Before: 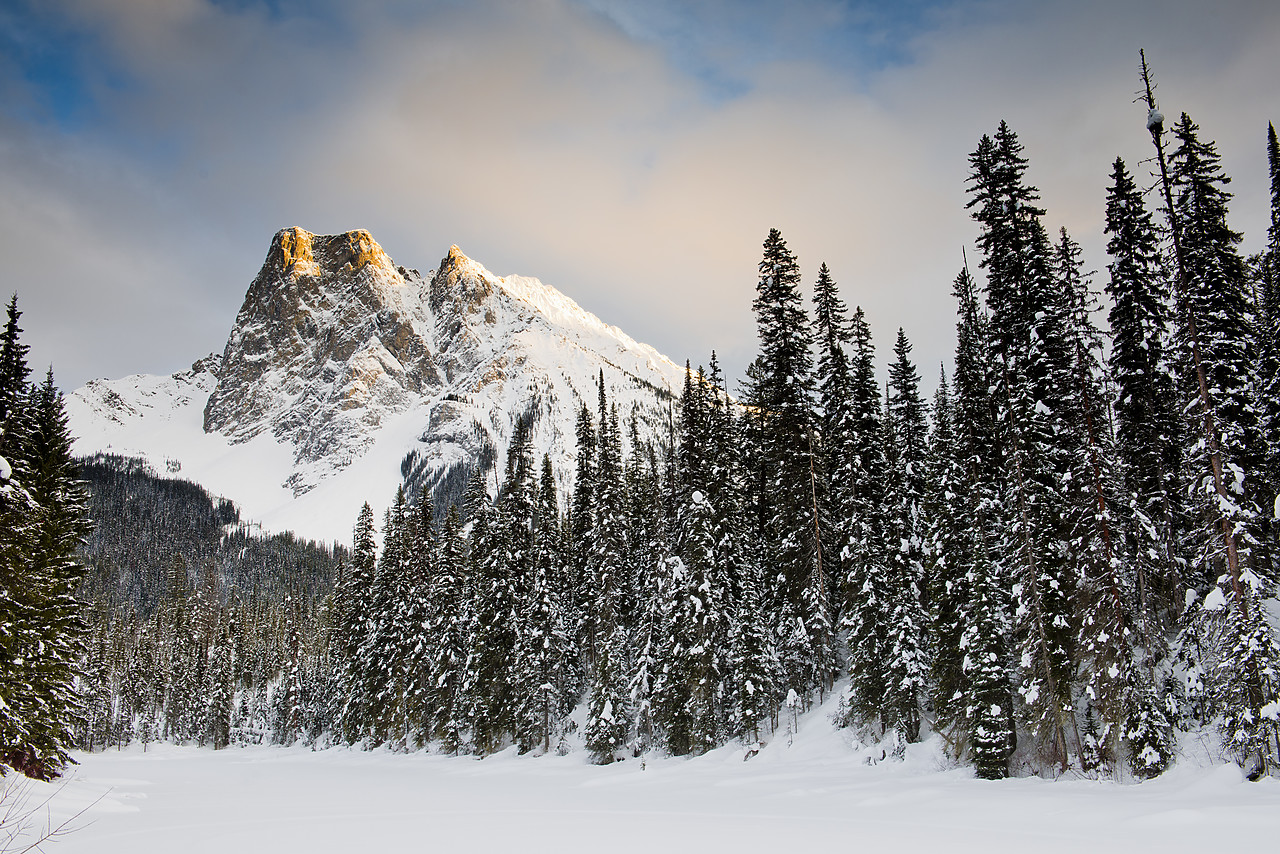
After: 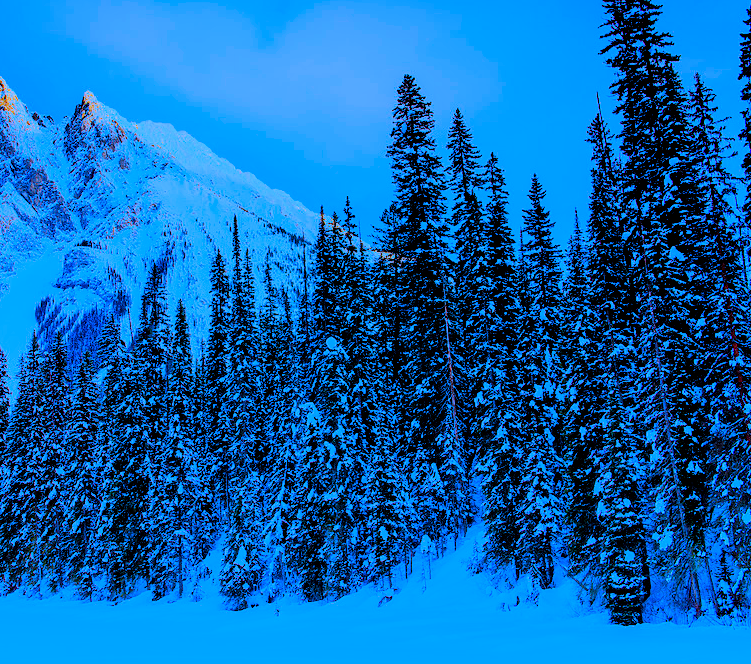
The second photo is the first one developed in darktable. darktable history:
local contrast: detail 130%
crop and rotate: left 28.616%, top 18.079%, right 12.68%, bottom 4.074%
color calibration: illuminant custom, x 0.461, y 0.428, temperature 2610.28 K
filmic rgb: black relative exposure -7.13 EV, white relative exposure 5.39 EV, hardness 3.02
color correction: highlights b* -0.049, saturation 2.1
